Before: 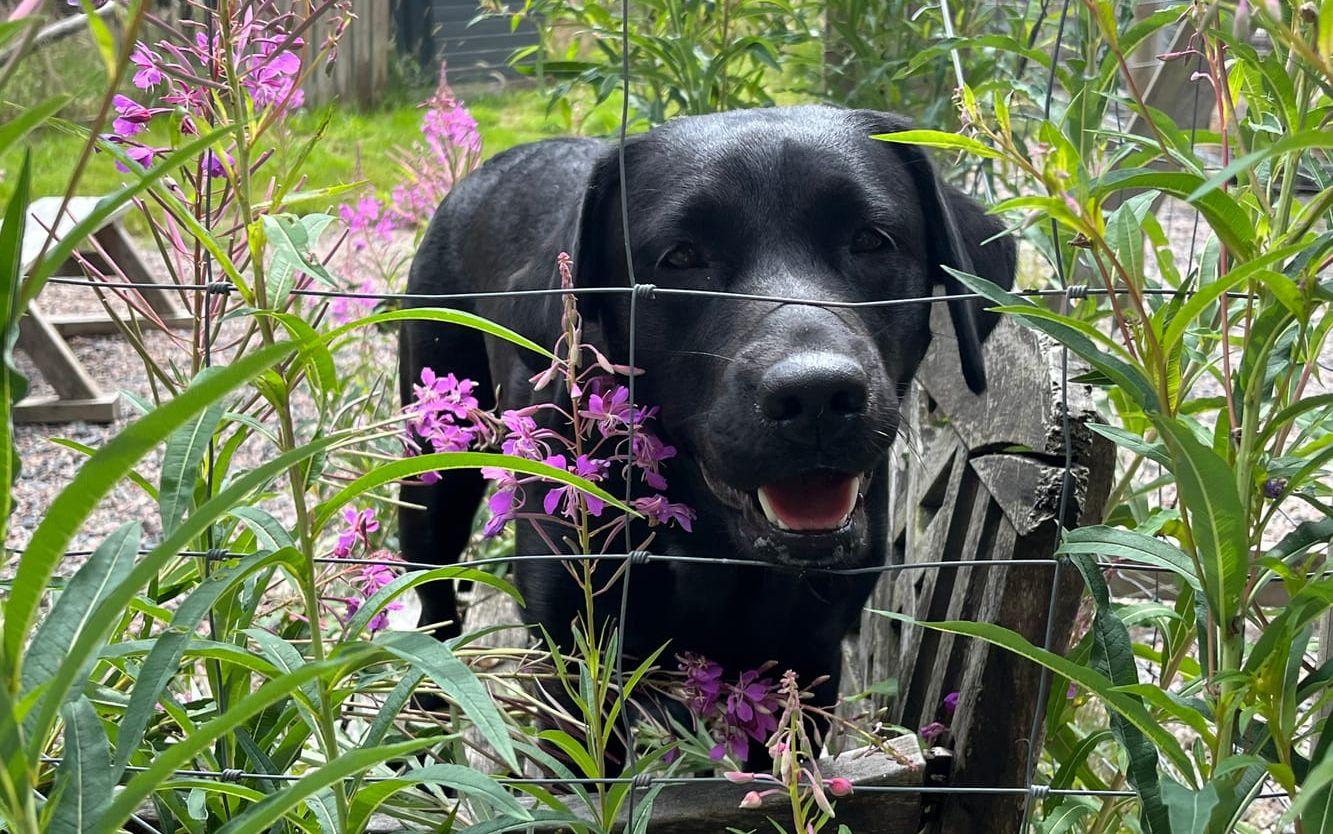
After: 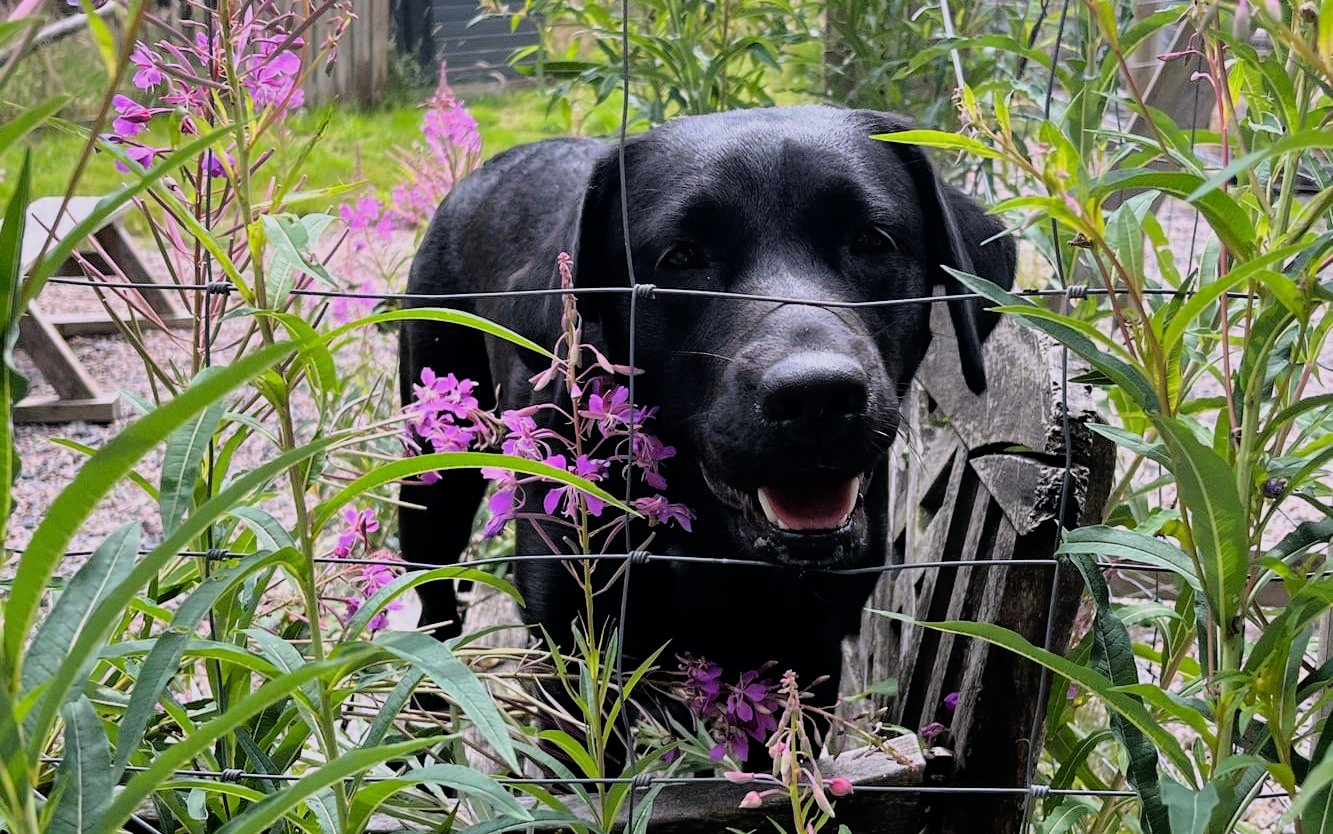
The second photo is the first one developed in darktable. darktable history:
filmic rgb: threshold 3 EV, hardness 4.17, latitude 50%, contrast 1.1, preserve chrominance max RGB, color science v6 (2022), contrast in shadows safe, contrast in highlights safe, enable highlight reconstruction true
white balance: red 1.05, blue 1.072
